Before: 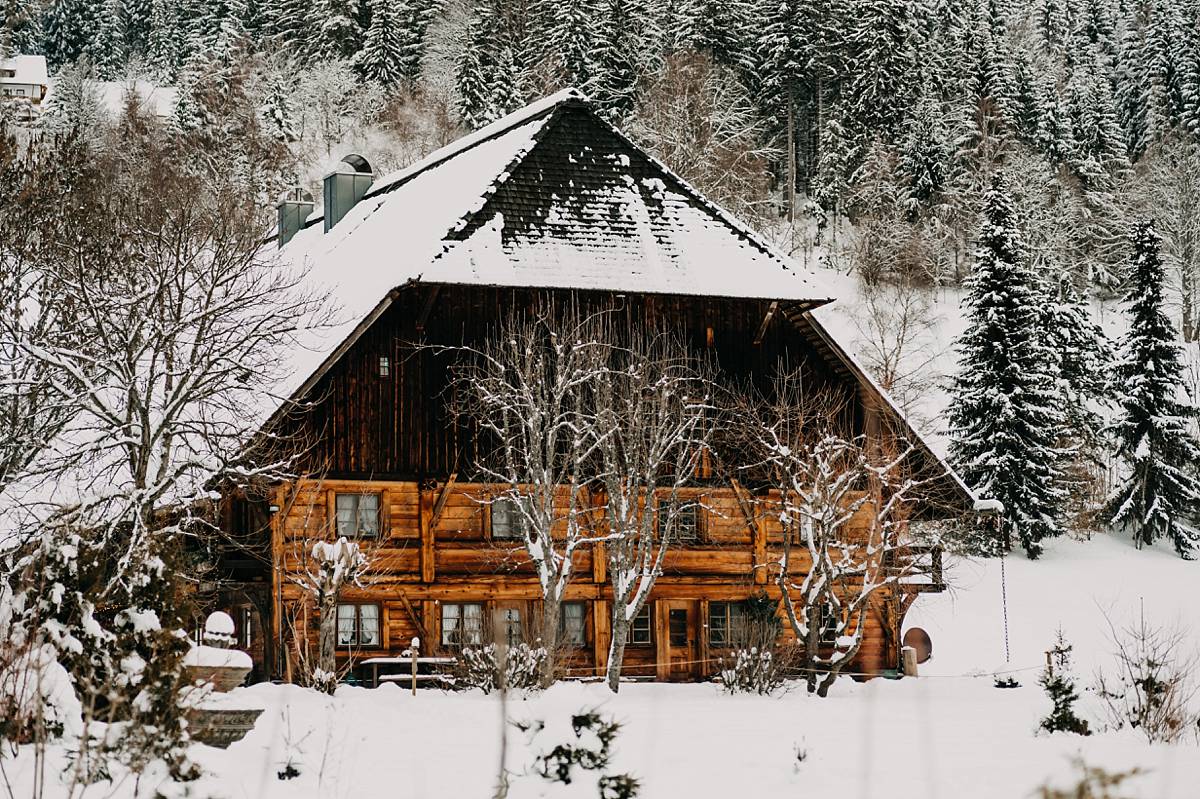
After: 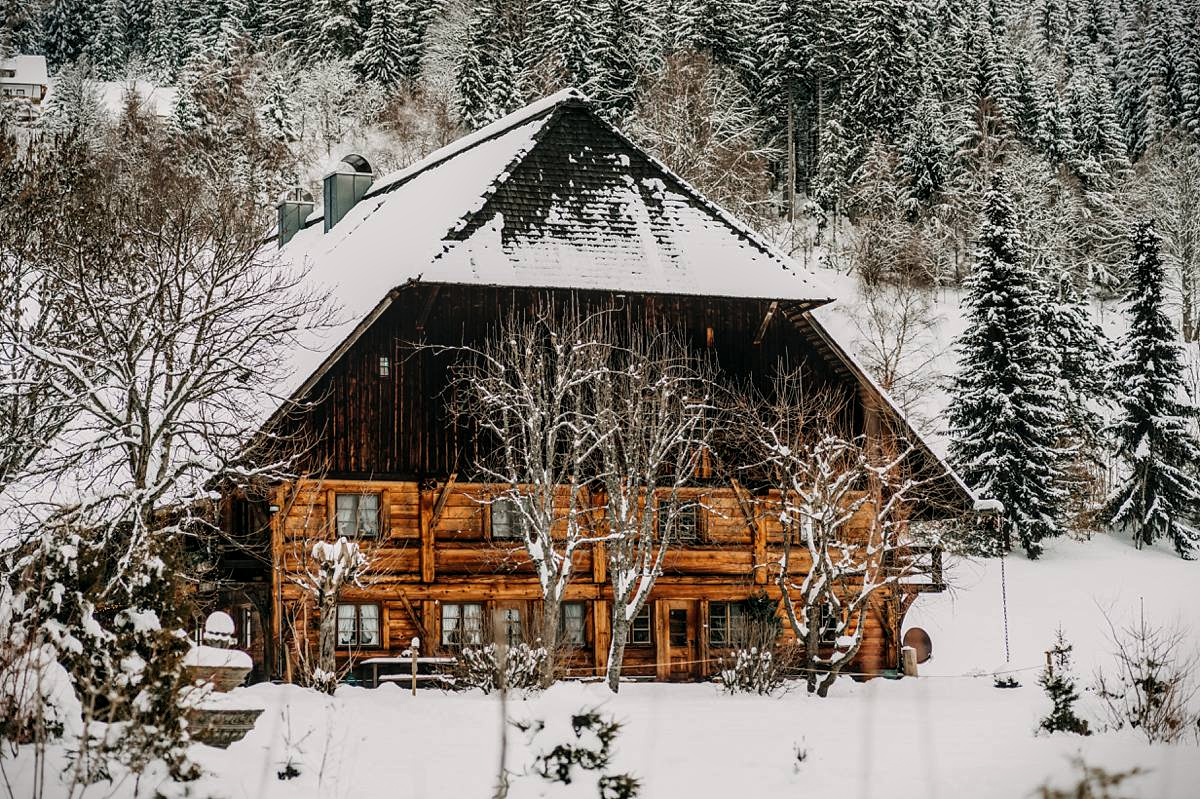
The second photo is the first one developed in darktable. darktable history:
local contrast: detail 130%
vignetting: fall-off start 100%, brightness -0.406, saturation -0.3, width/height ratio 1.324, dithering 8-bit output, unbound false
